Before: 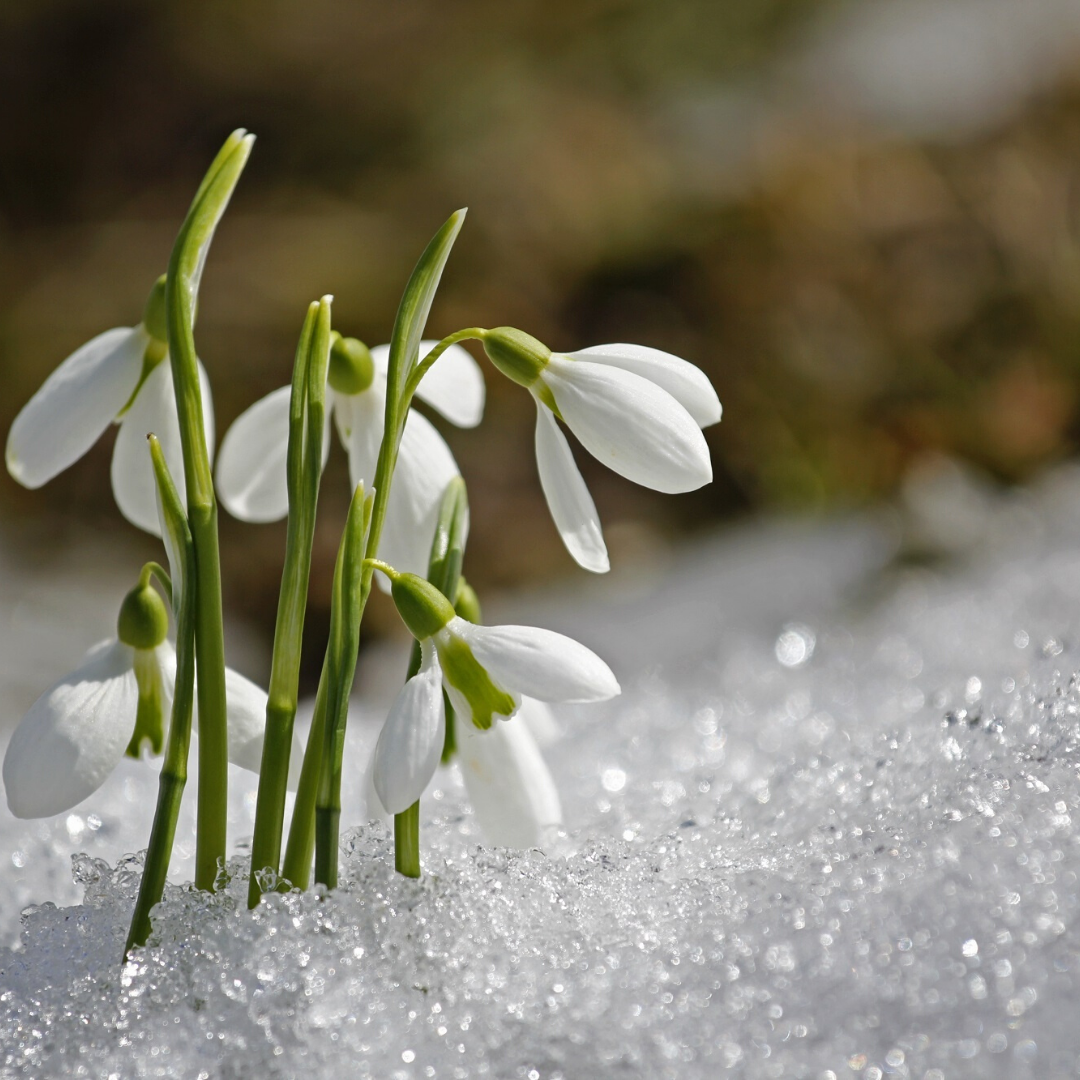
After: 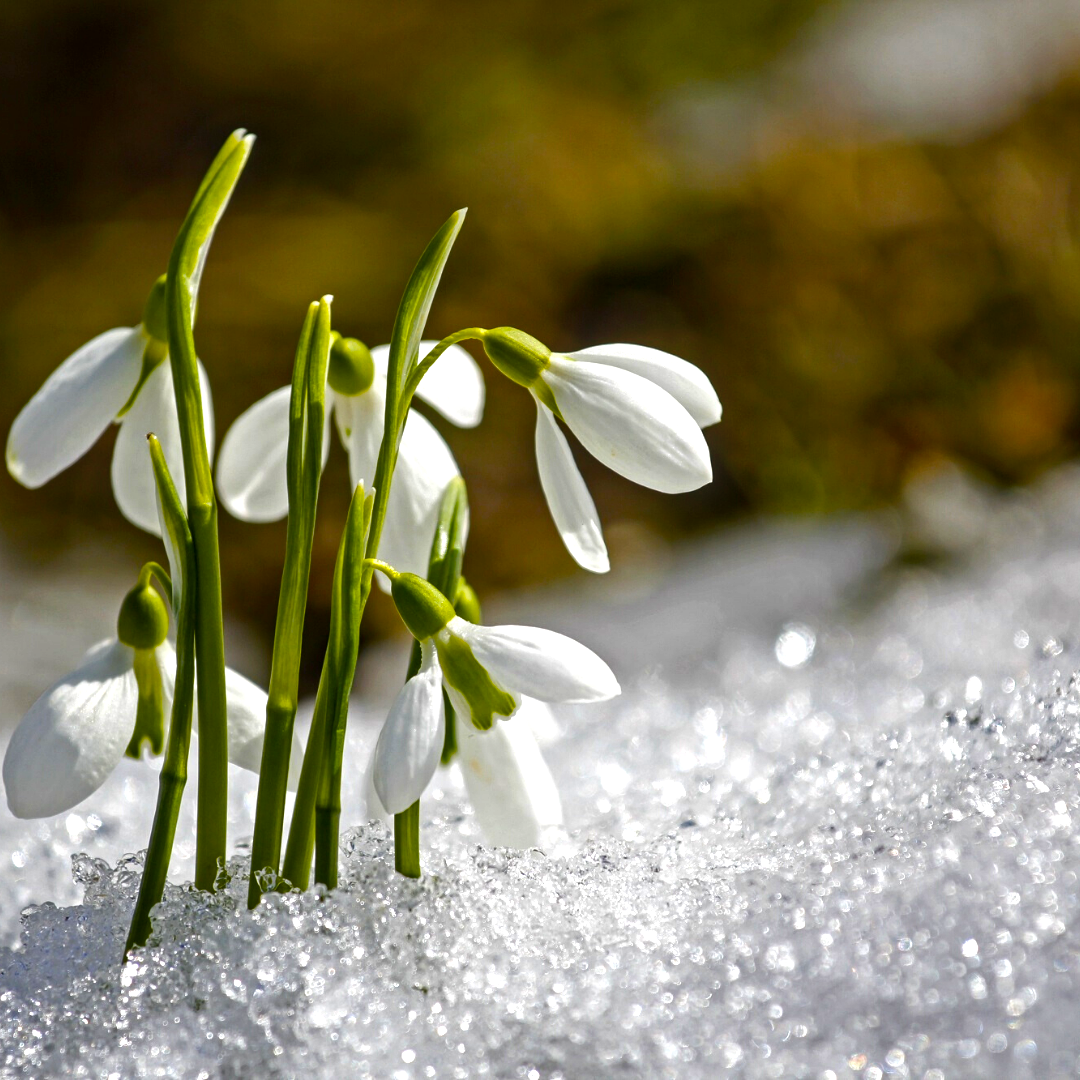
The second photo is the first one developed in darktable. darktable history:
local contrast: on, module defaults
color balance rgb: linear chroma grading › global chroma 9%, perceptual saturation grading › global saturation 36%, perceptual saturation grading › shadows 35%, perceptual brilliance grading › global brilliance 15%, perceptual brilliance grading › shadows -35%, global vibrance 15%
